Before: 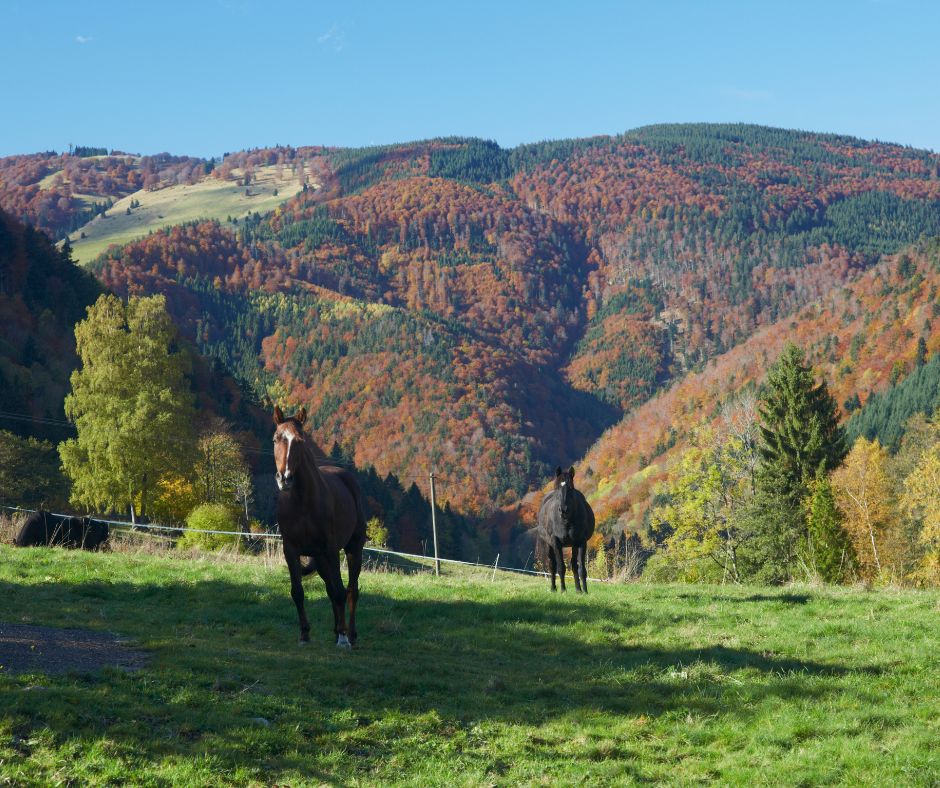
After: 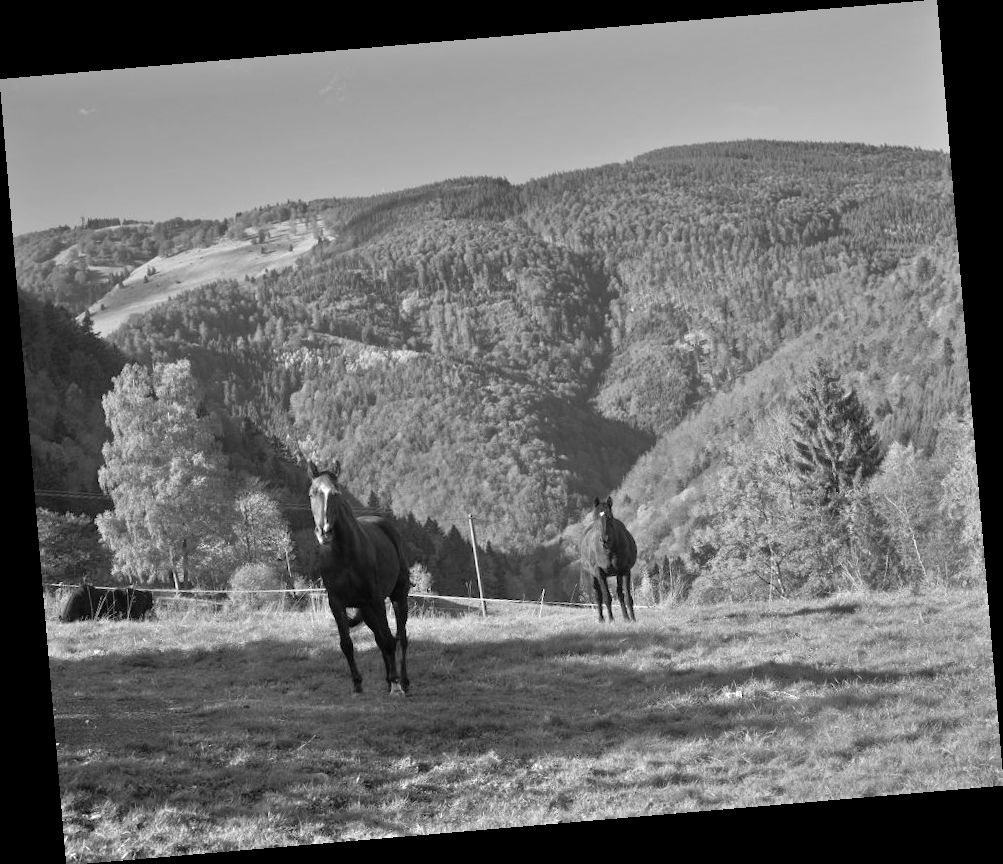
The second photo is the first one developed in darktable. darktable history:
monochrome: a -11.7, b 1.62, size 0.5, highlights 0.38
rotate and perspective: rotation -4.86°, automatic cropping off
white balance: red 1.066, blue 1.119
tone equalizer: -7 EV 0.15 EV, -6 EV 0.6 EV, -5 EV 1.15 EV, -4 EV 1.33 EV, -3 EV 1.15 EV, -2 EV 0.6 EV, -1 EV 0.15 EV, mask exposure compensation -0.5 EV
